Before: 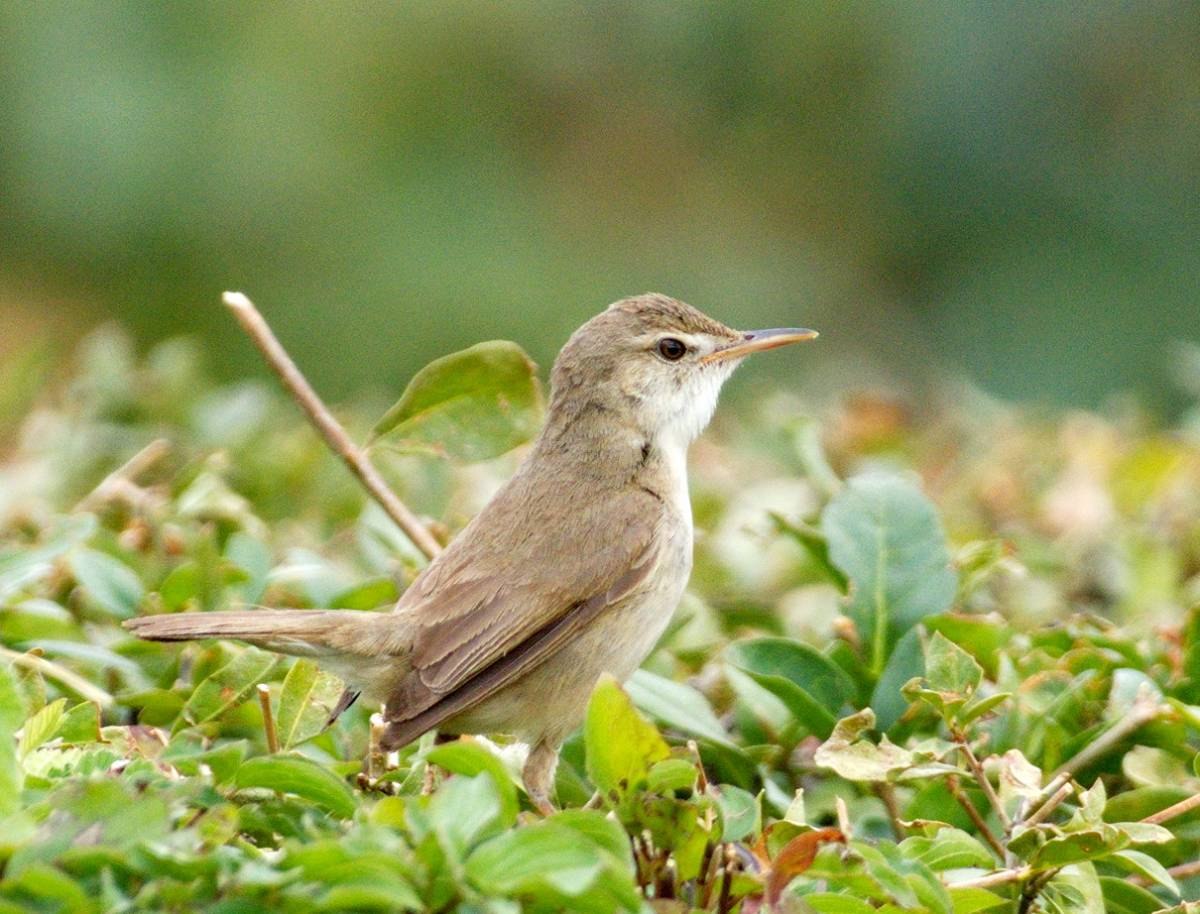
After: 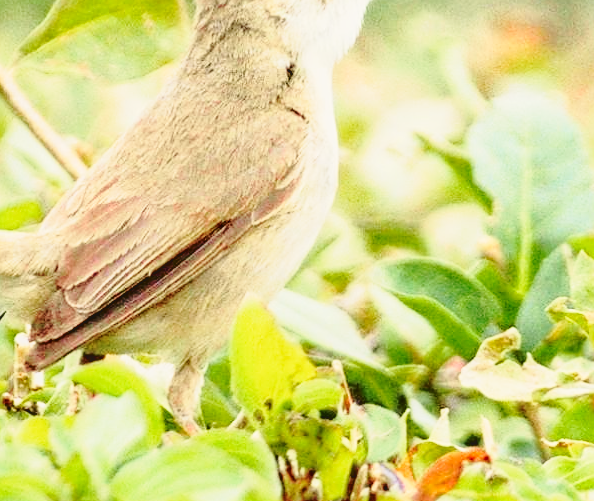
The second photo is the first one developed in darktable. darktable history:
local contrast: detail 110%
crop: left 29.592%, top 41.578%, right 20.846%, bottom 3.505%
tone curve: curves: ch0 [(0, 0.021) (0.049, 0.044) (0.152, 0.14) (0.328, 0.377) (0.473, 0.543) (0.641, 0.705) (0.85, 0.894) (1, 0.969)]; ch1 [(0, 0) (0.302, 0.331) (0.427, 0.433) (0.472, 0.47) (0.502, 0.503) (0.527, 0.524) (0.564, 0.591) (0.602, 0.632) (0.677, 0.701) (0.859, 0.885) (1, 1)]; ch2 [(0, 0) (0.33, 0.301) (0.447, 0.44) (0.487, 0.496) (0.502, 0.516) (0.535, 0.563) (0.565, 0.6) (0.618, 0.629) (1, 1)], color space Lab, independent channels, preserve colors none
sharpen: on, module defaults
base curve: curves: ch0 [(0, 0) (0.028, 0.03) (0.121, 0.232) (0.46, 0.748) (0.859, 0.968) (1, 1)], preserve colors none
